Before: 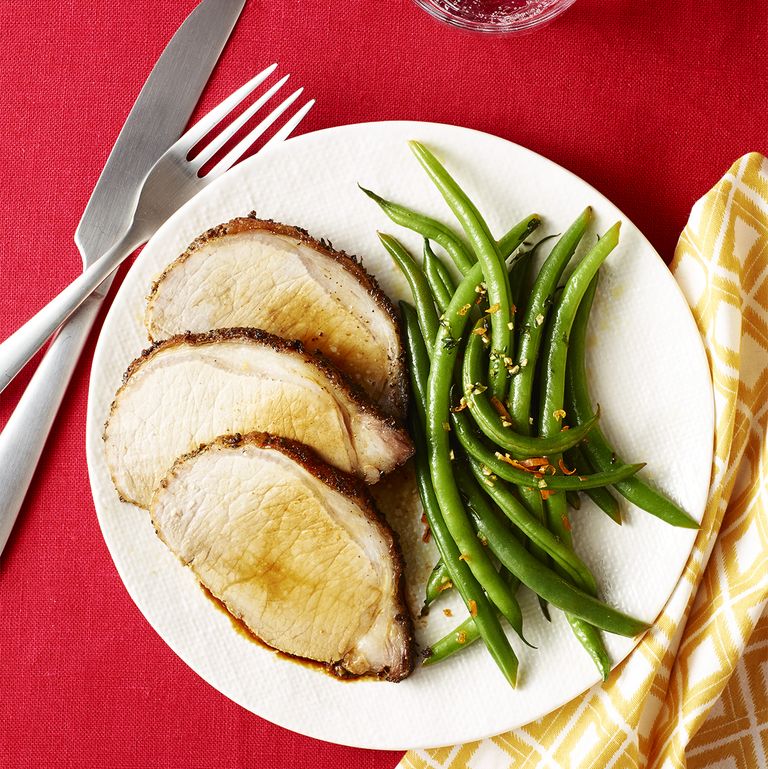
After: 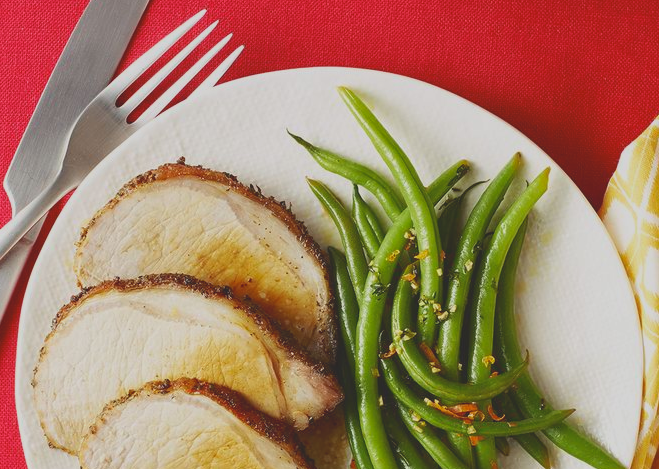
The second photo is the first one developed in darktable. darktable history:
crop and rotate: left 9.29%, top 7.249%, right 4.844%, bottom 31.689%
contrast brightness saturation: contrast -0.299
